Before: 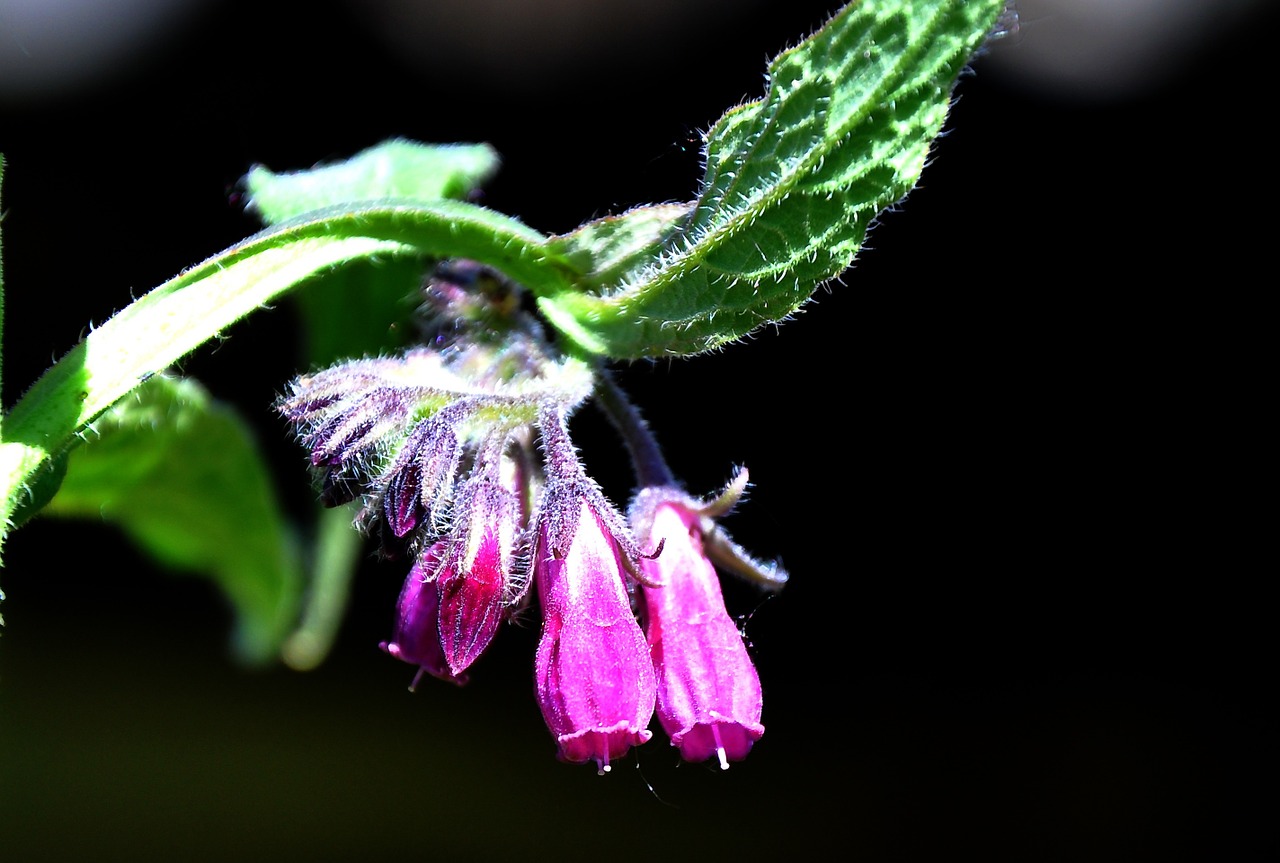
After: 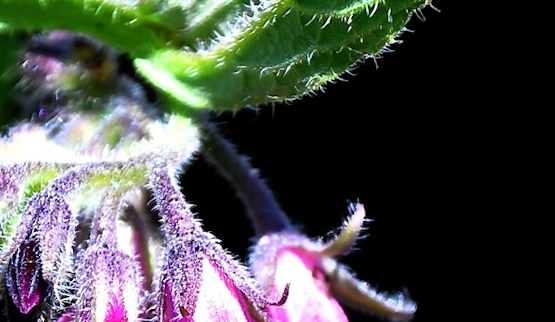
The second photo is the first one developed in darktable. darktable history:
crop: left 31.751%, top 32.172%, right 27.8%, bottom 35.83%
rotate and perspective: rotation -6.83°, automatic cropping off
